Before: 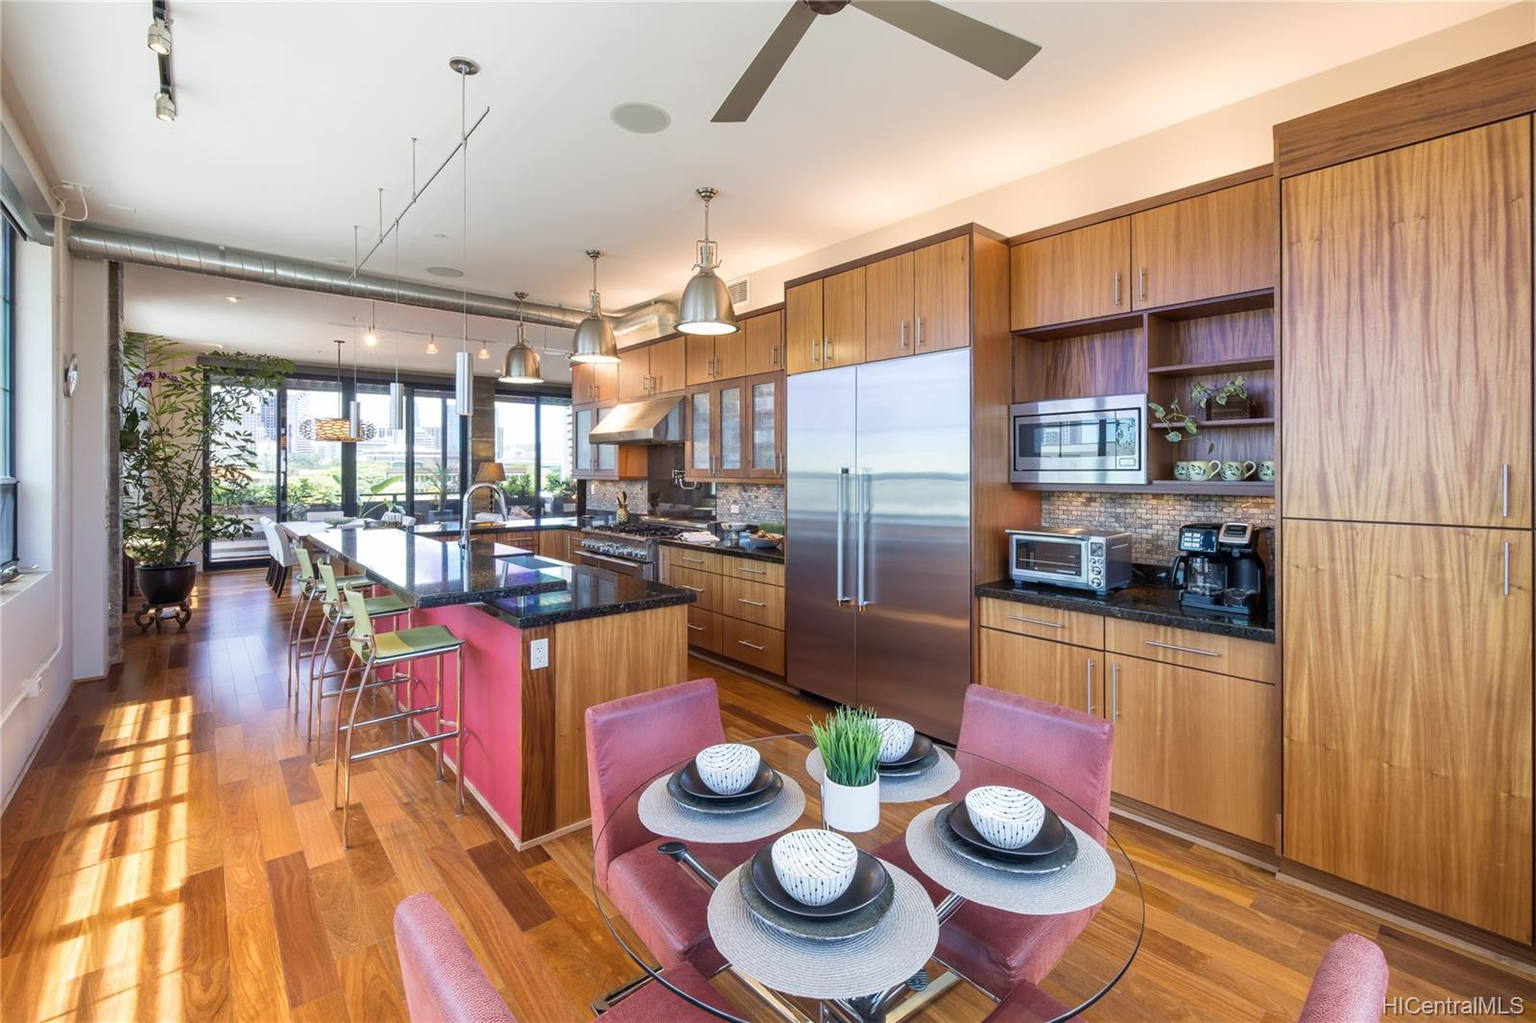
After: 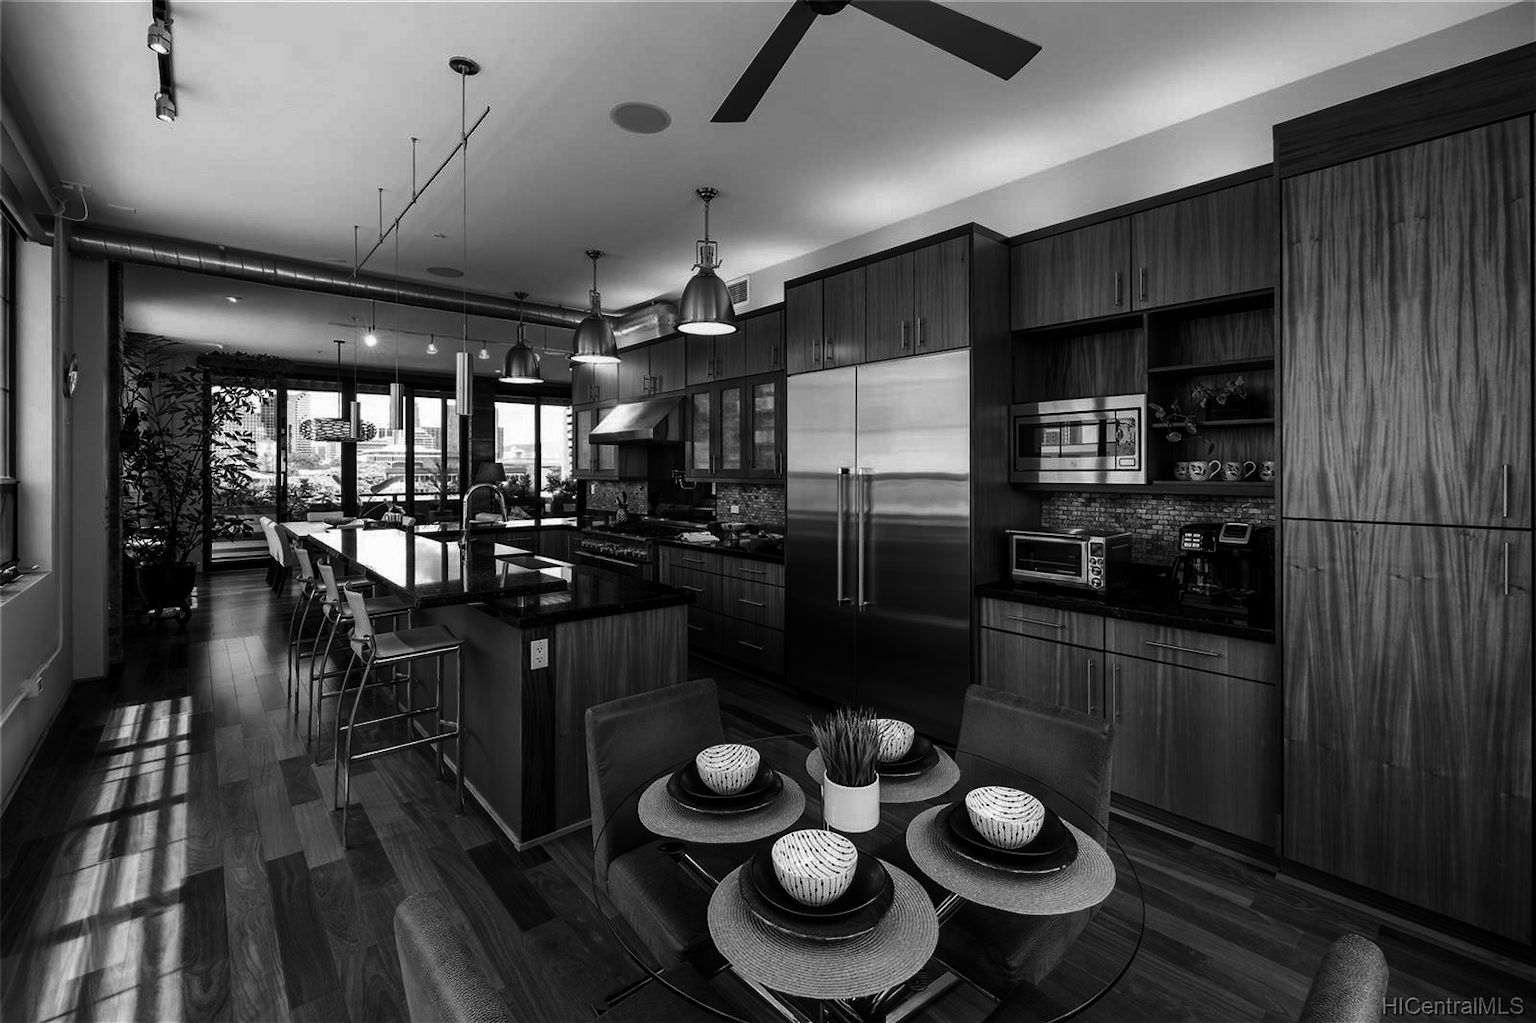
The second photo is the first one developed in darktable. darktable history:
monochrome: on, module defaults
contrast brightness saturation: brightness -1, saturation 1
color balance rgb: linear chroma grading › global chroma 15%, perceptual saturation grading › global saturation 30%
